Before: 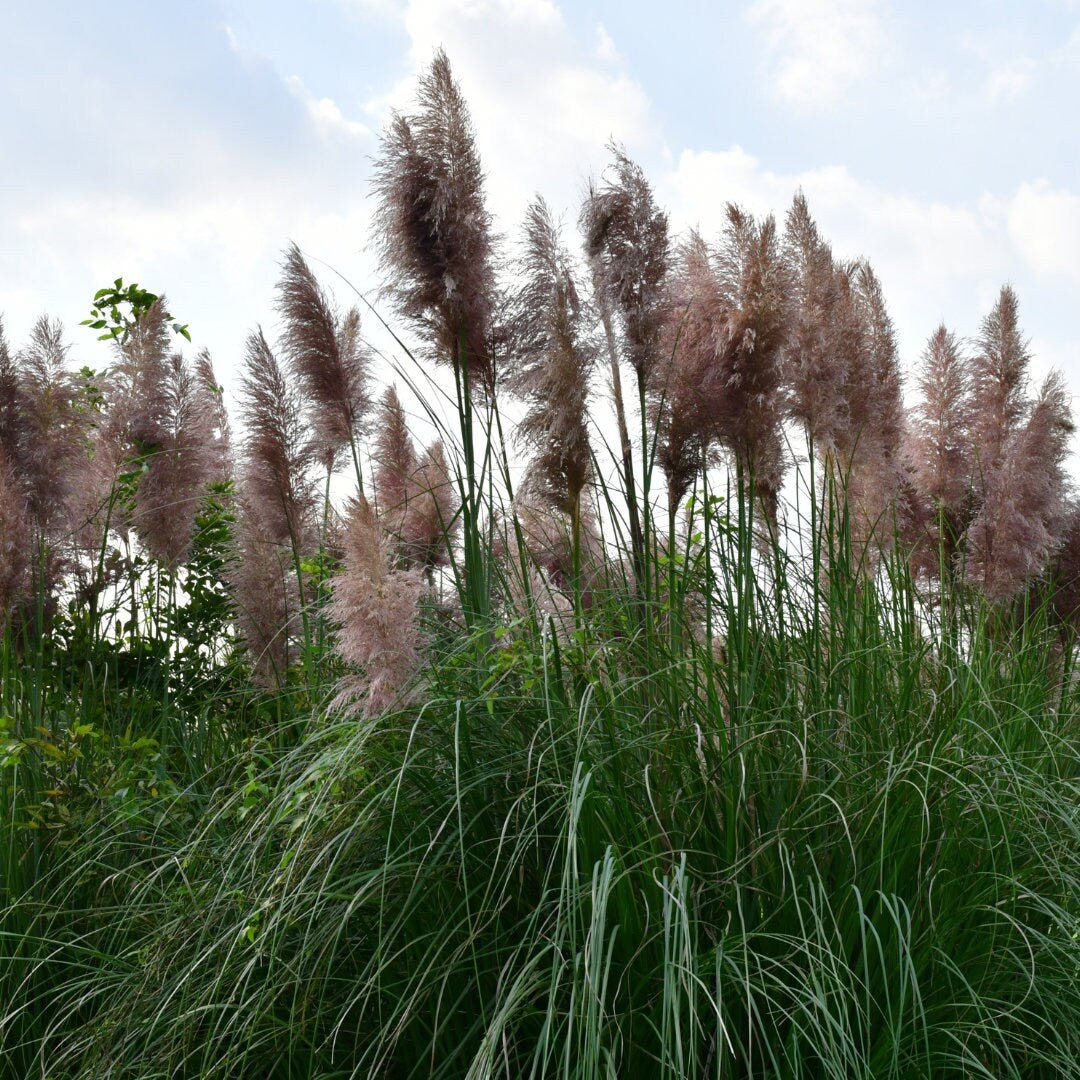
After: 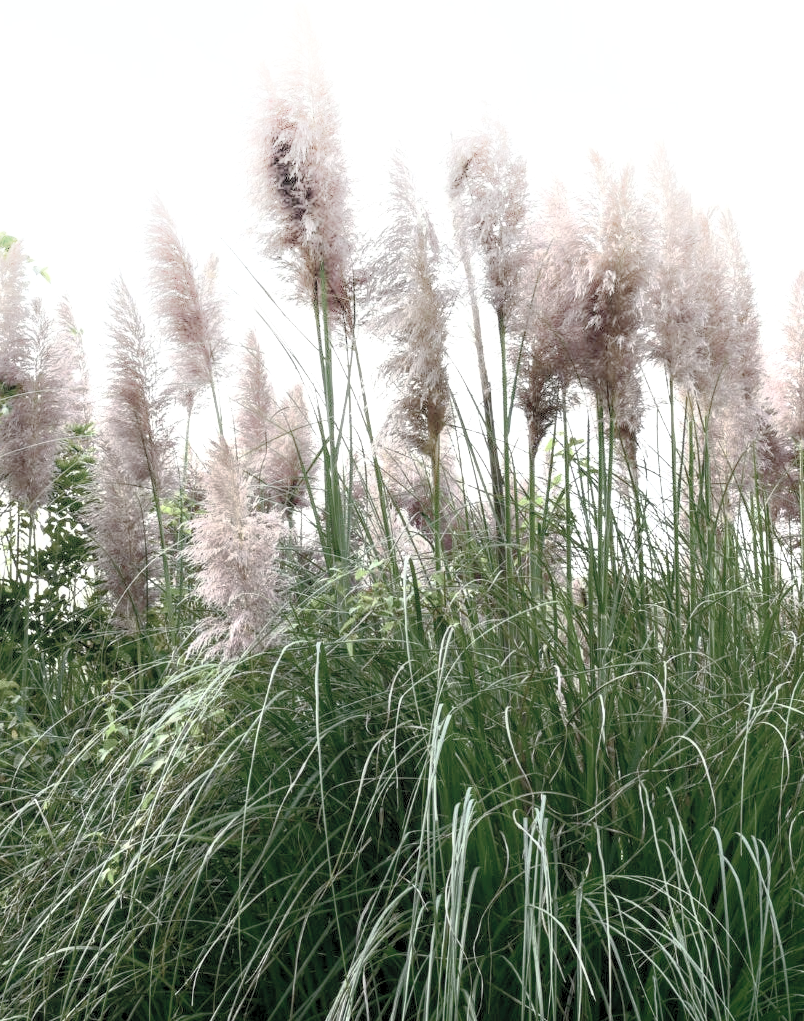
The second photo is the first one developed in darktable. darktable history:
local contrast: on, module defaults
crop and rotate: left 12.974%, top 5.425%, right 12.562%
shadows and highlights: shadows -54.65, highlights 85.11, soften with gaussian
tone curve: curves: ch0 [(0, 0) (0.004, 0.008) (0.077, 0.156) (0.169, 0.29) (0.774, 0.774) (1, 1)], preserve colors none
color calibration: illuminant same as pipeline (D50), adaptation none (bypass), x 0.333, y 0.334, temperature 5007.76 K
exposure: black level correction 0.004, exposure 0.015 EV, compensate highlight preservation false
contrast brightness saturation: contrast 0.554, brightness 0.574, saturation -0.328
